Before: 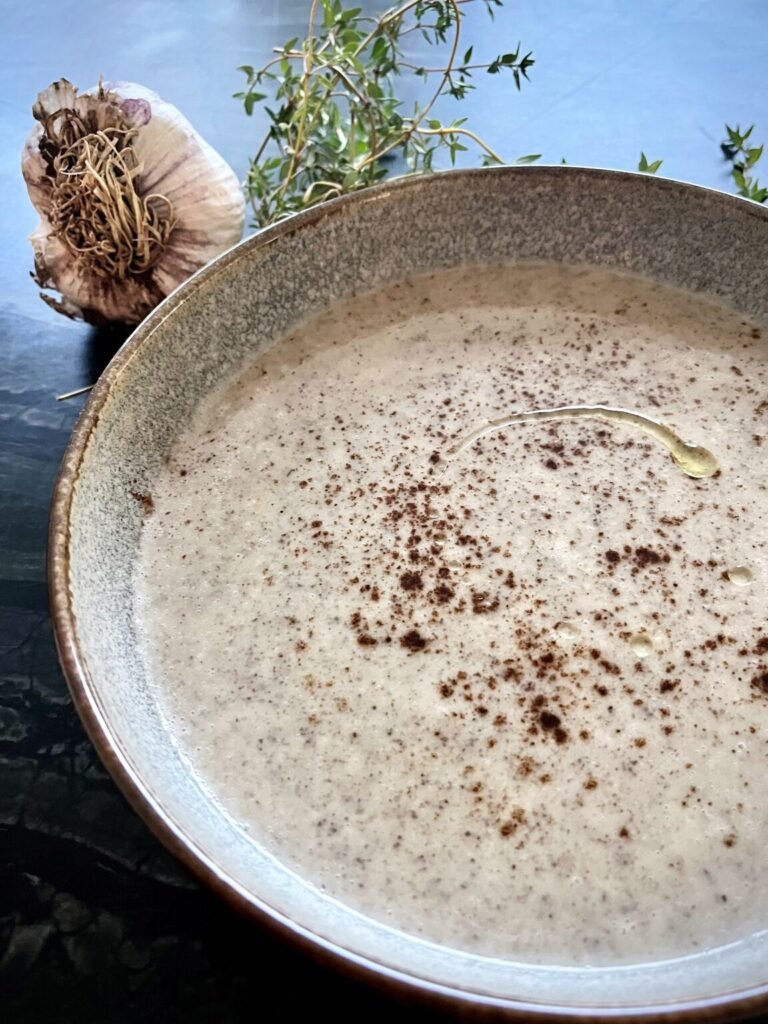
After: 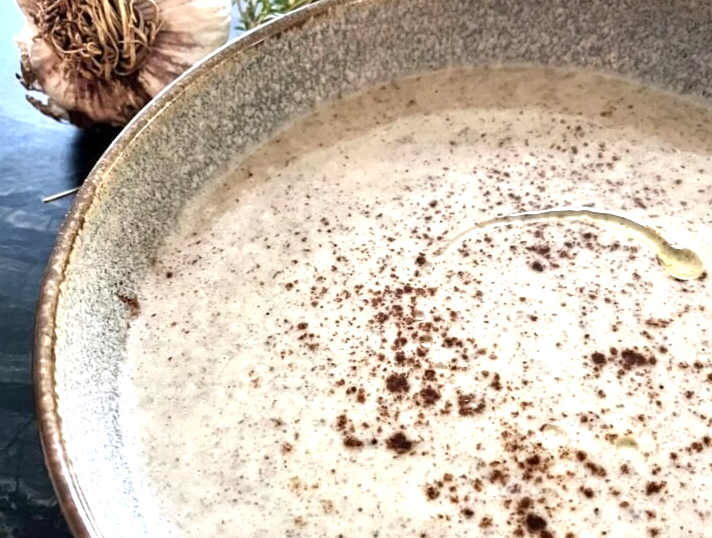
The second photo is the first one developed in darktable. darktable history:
crop: left 1.844%, top 19.386%, right 5.351%, bottom 28.026%
exposure: exposure 0.655 EV, compensate exposure bias true, compensate highlight preservation false
